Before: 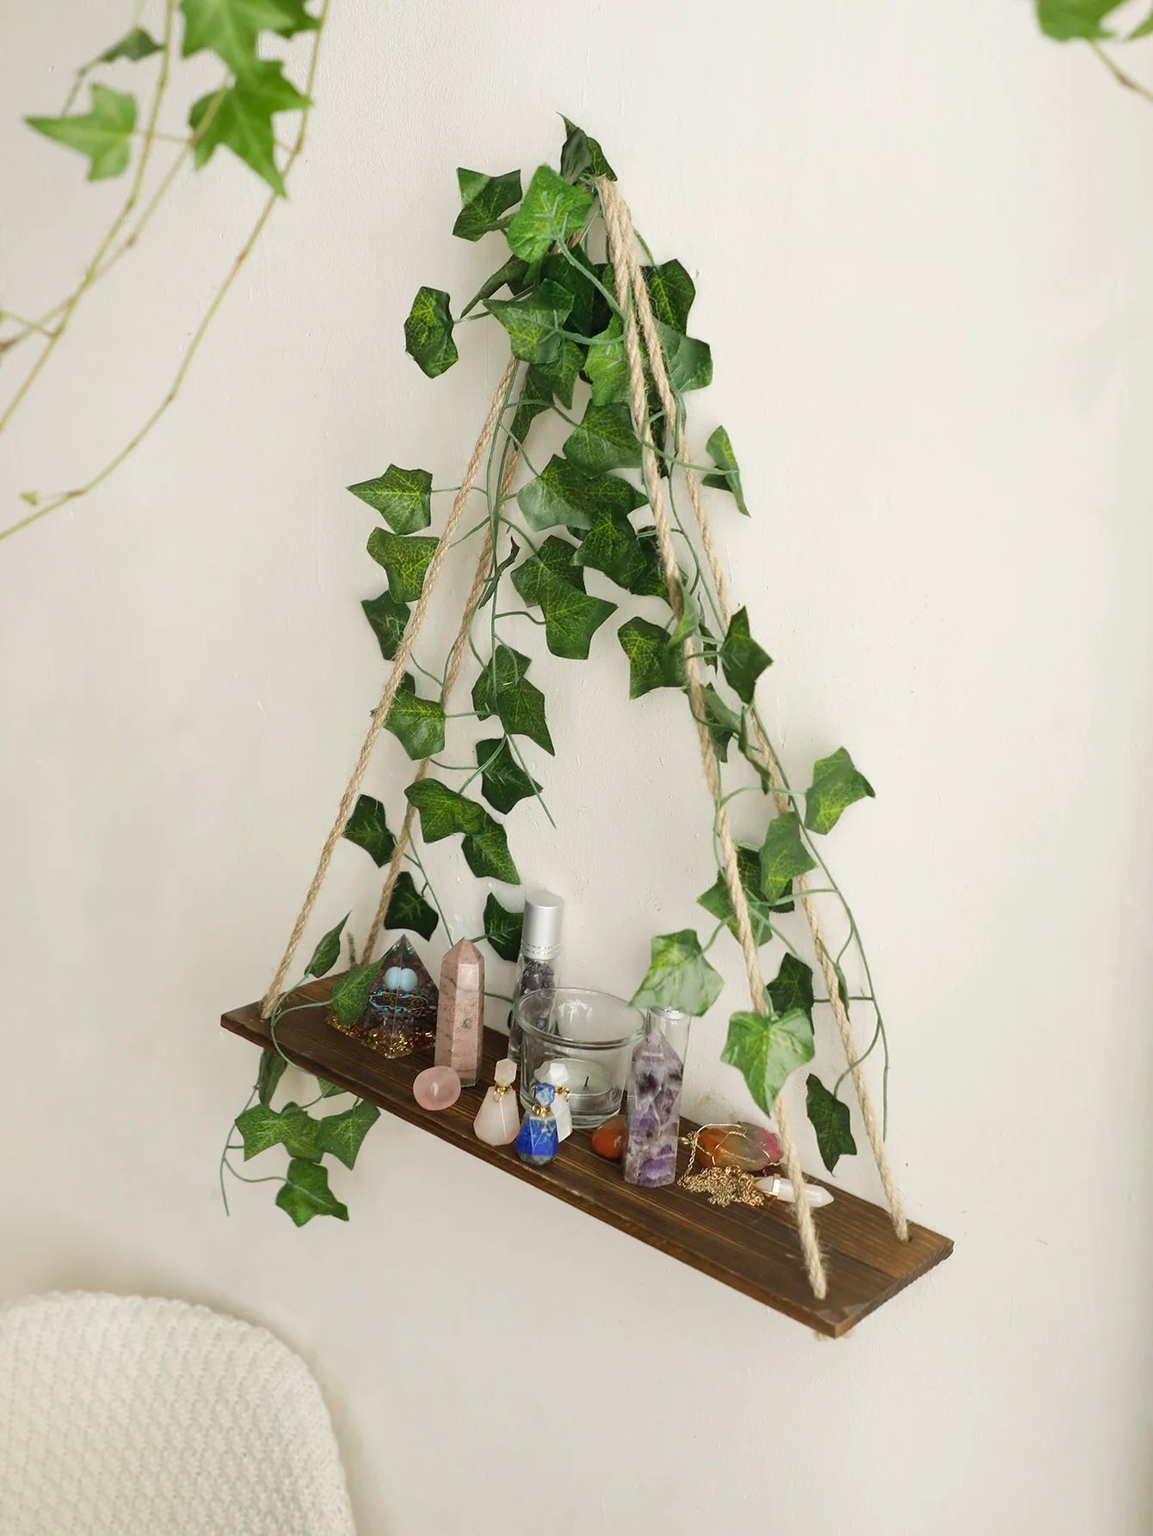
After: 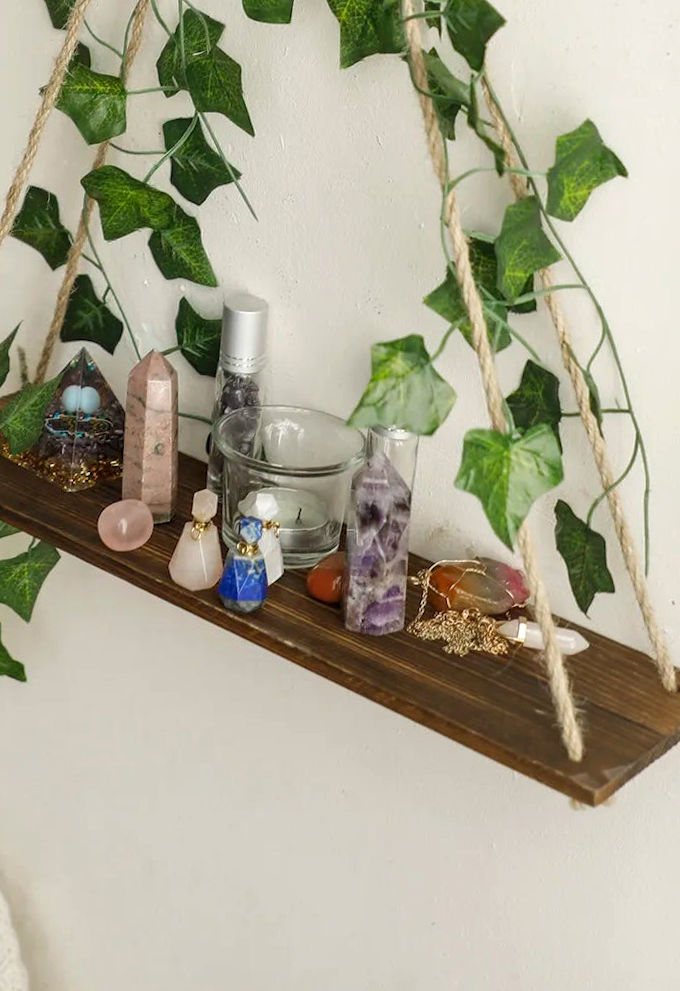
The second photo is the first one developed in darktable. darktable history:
local contrast: on, module defaults
crop: left 29.672%, top 41.786%, right 20.851%, bottom 3.487%
rotate and perspective: rotation -1.17°, automatic cropping off
vibrance: on, module defaults
